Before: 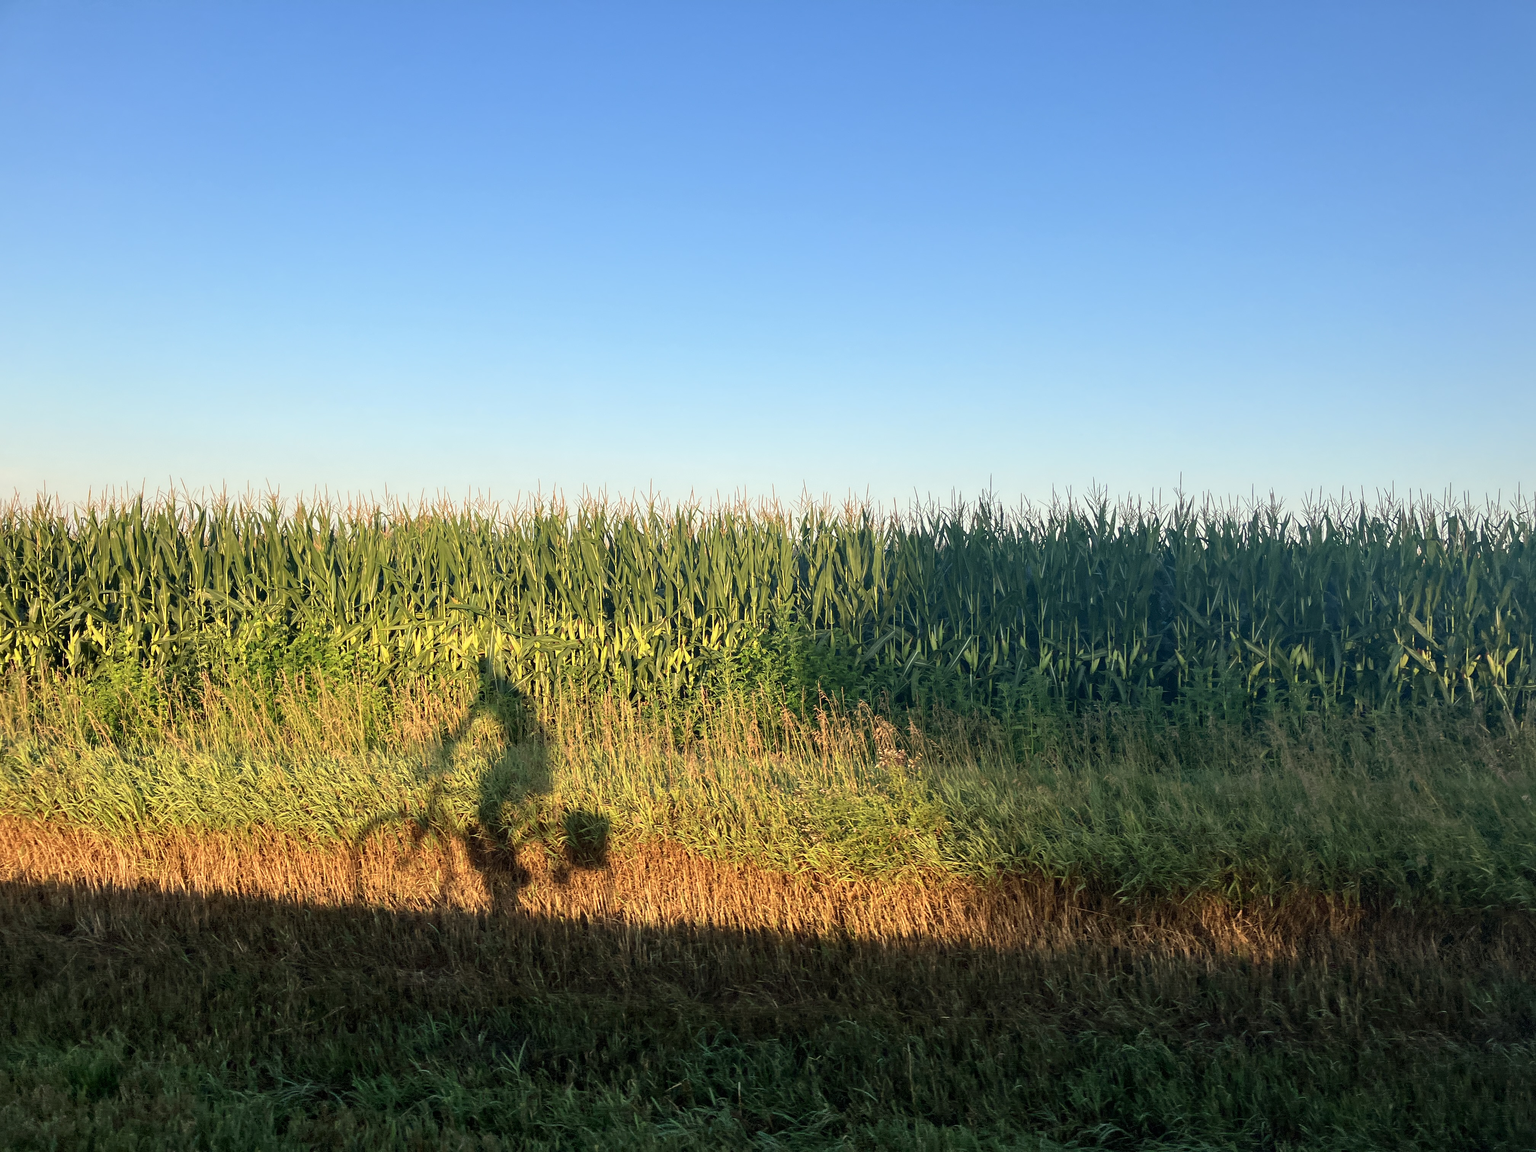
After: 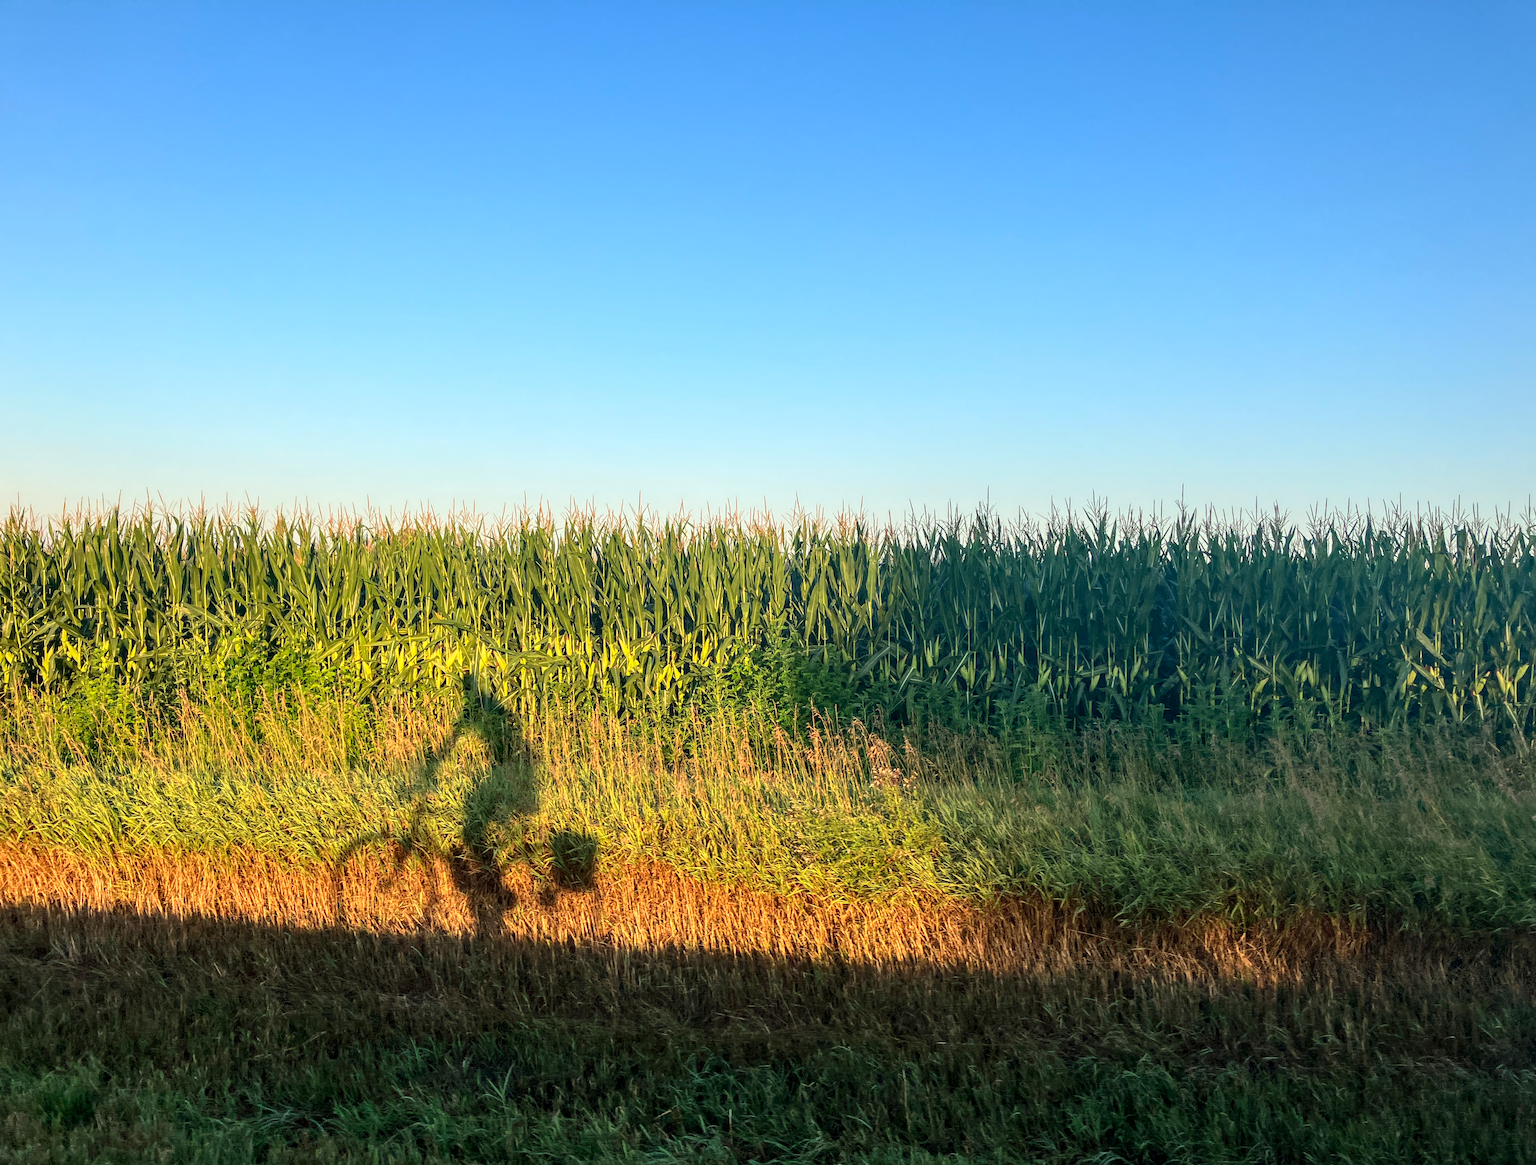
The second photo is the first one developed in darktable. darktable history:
local contrast: on, module defaults
contrast brightness saturation: contrast 0.1, brightness 0.03, saturation 0.09
crop and rotate: left 1.774%, right 0.633%, bottom 1.28%
